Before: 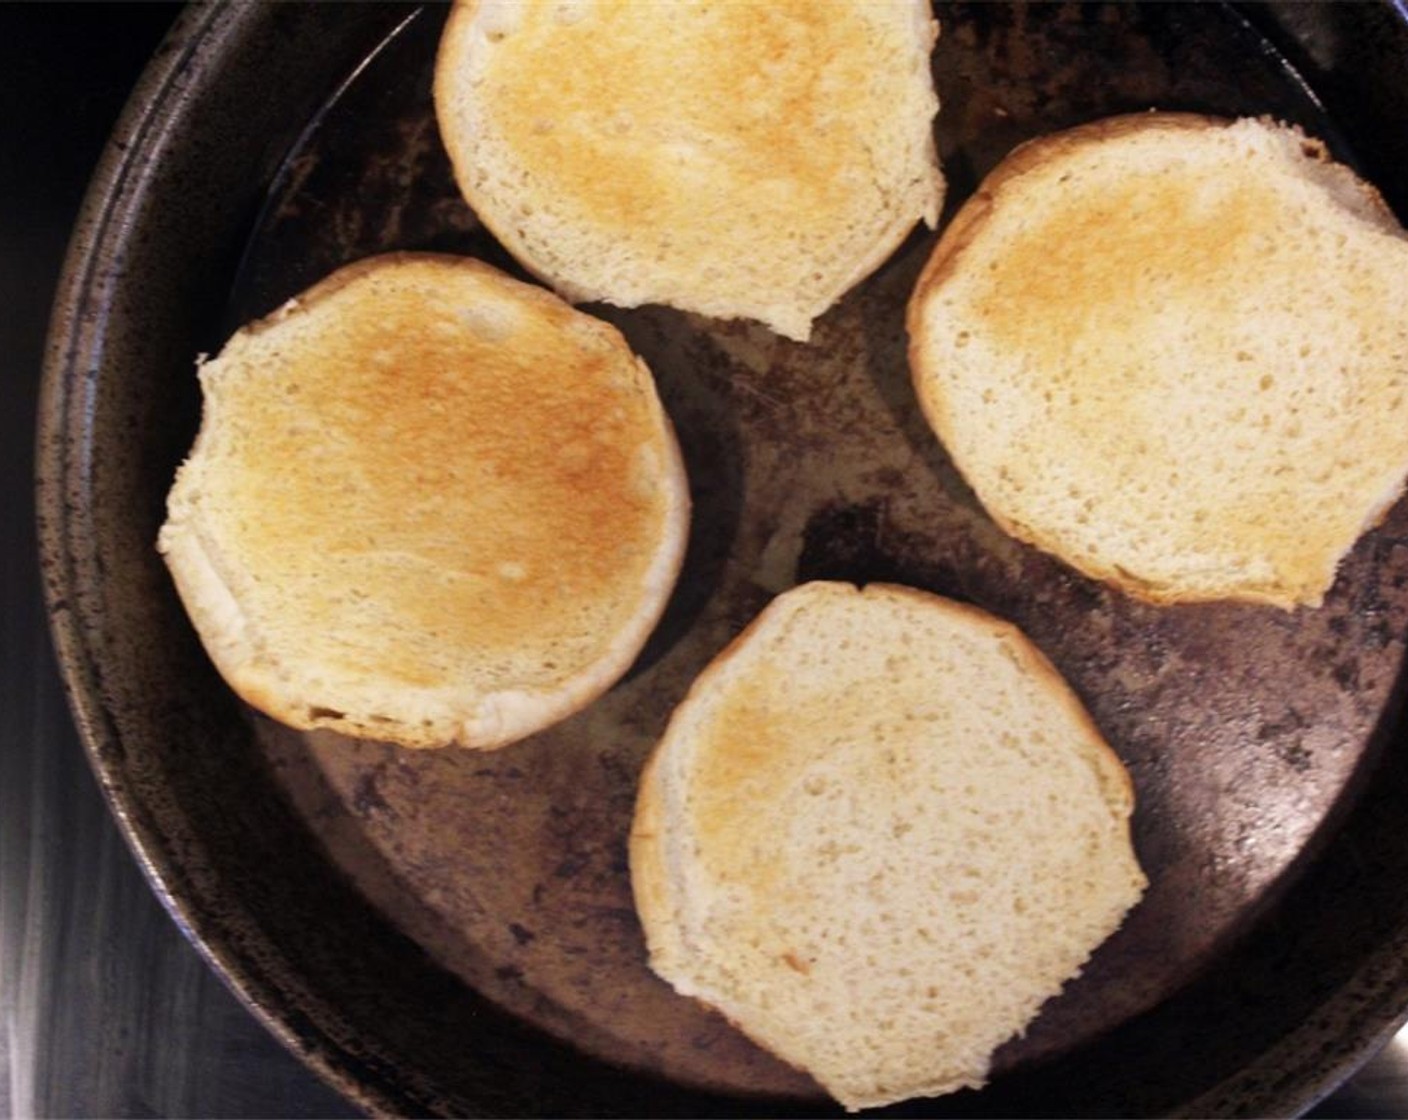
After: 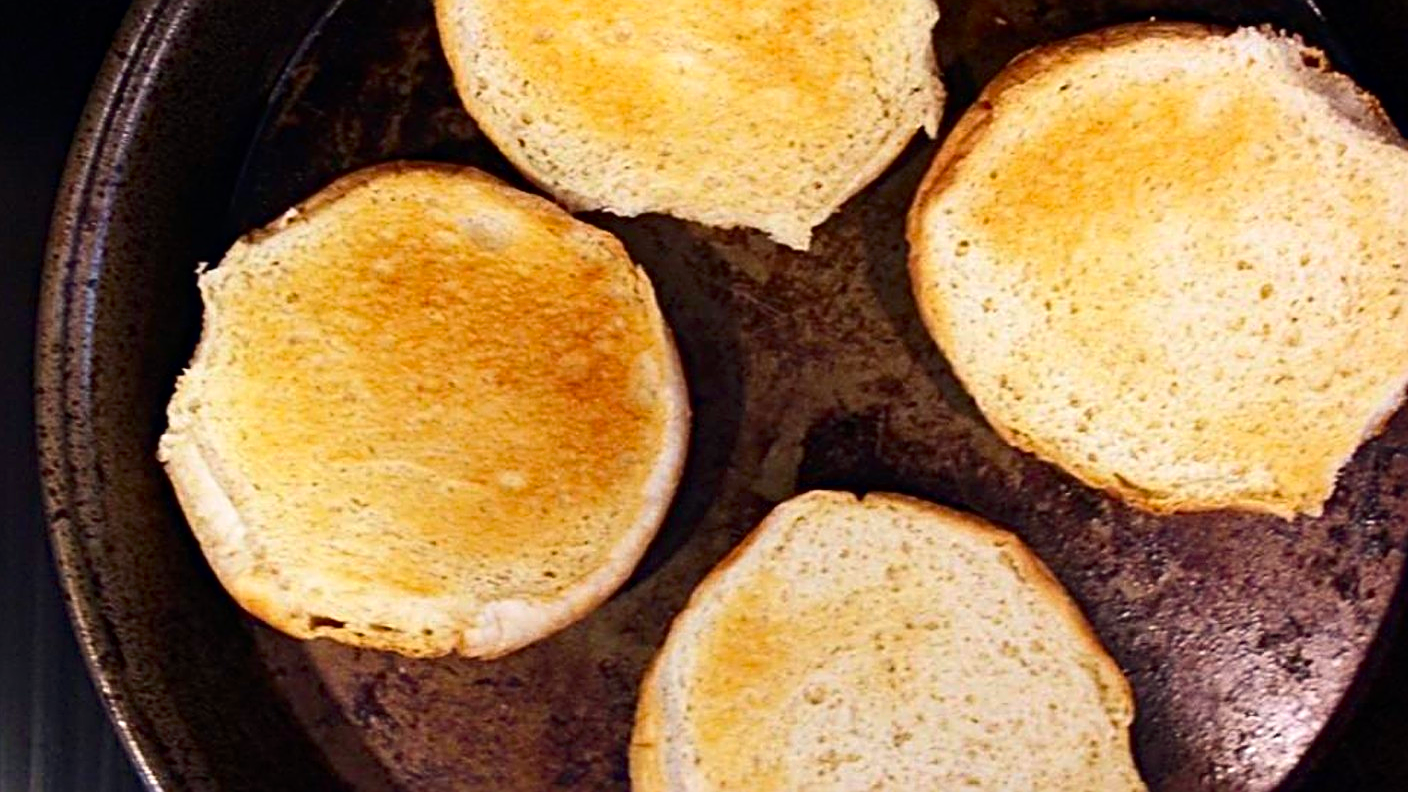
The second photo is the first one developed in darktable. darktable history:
contrast brightness saturation: contrast 0.181, saturation 0.308
crop and rotate: top 8.193%, bottom 21.005%
haze removal: strength 0.294, distance 0.245, compatibility mode true, adaptive false
sharpen: radius 2.972, amount 0.759
